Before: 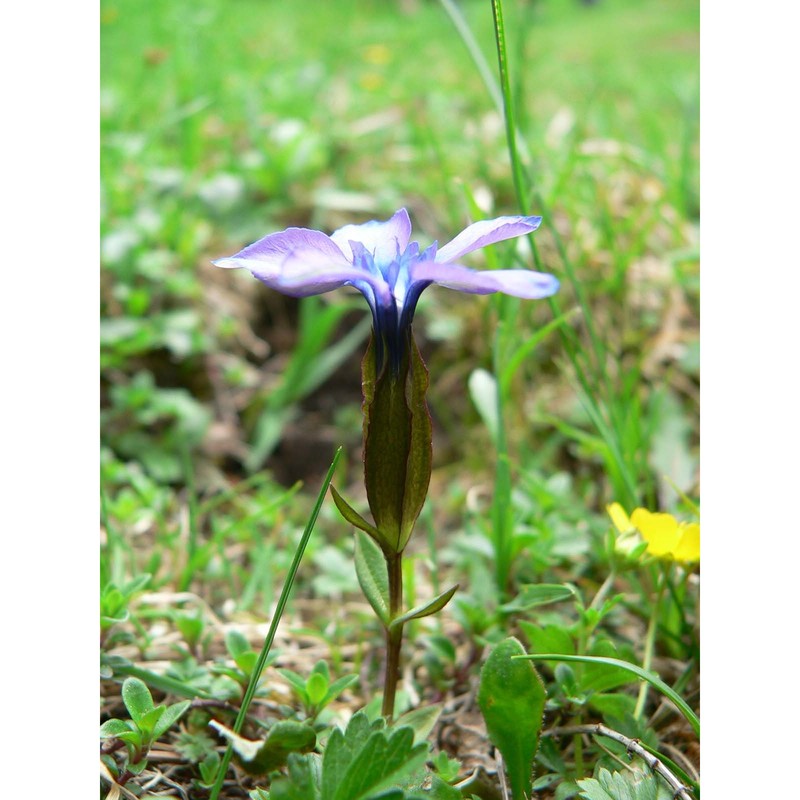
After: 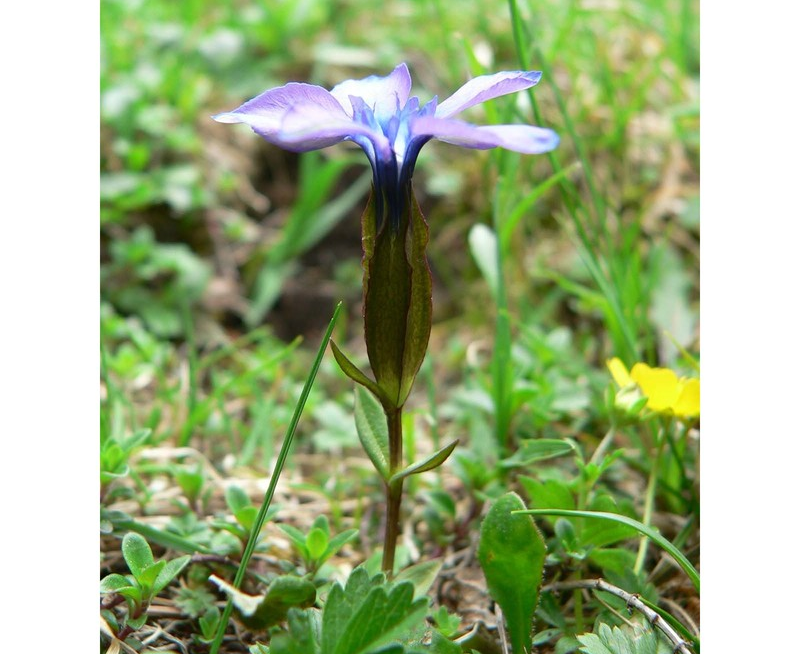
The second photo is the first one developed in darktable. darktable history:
crop and rotate: top 18.199%
